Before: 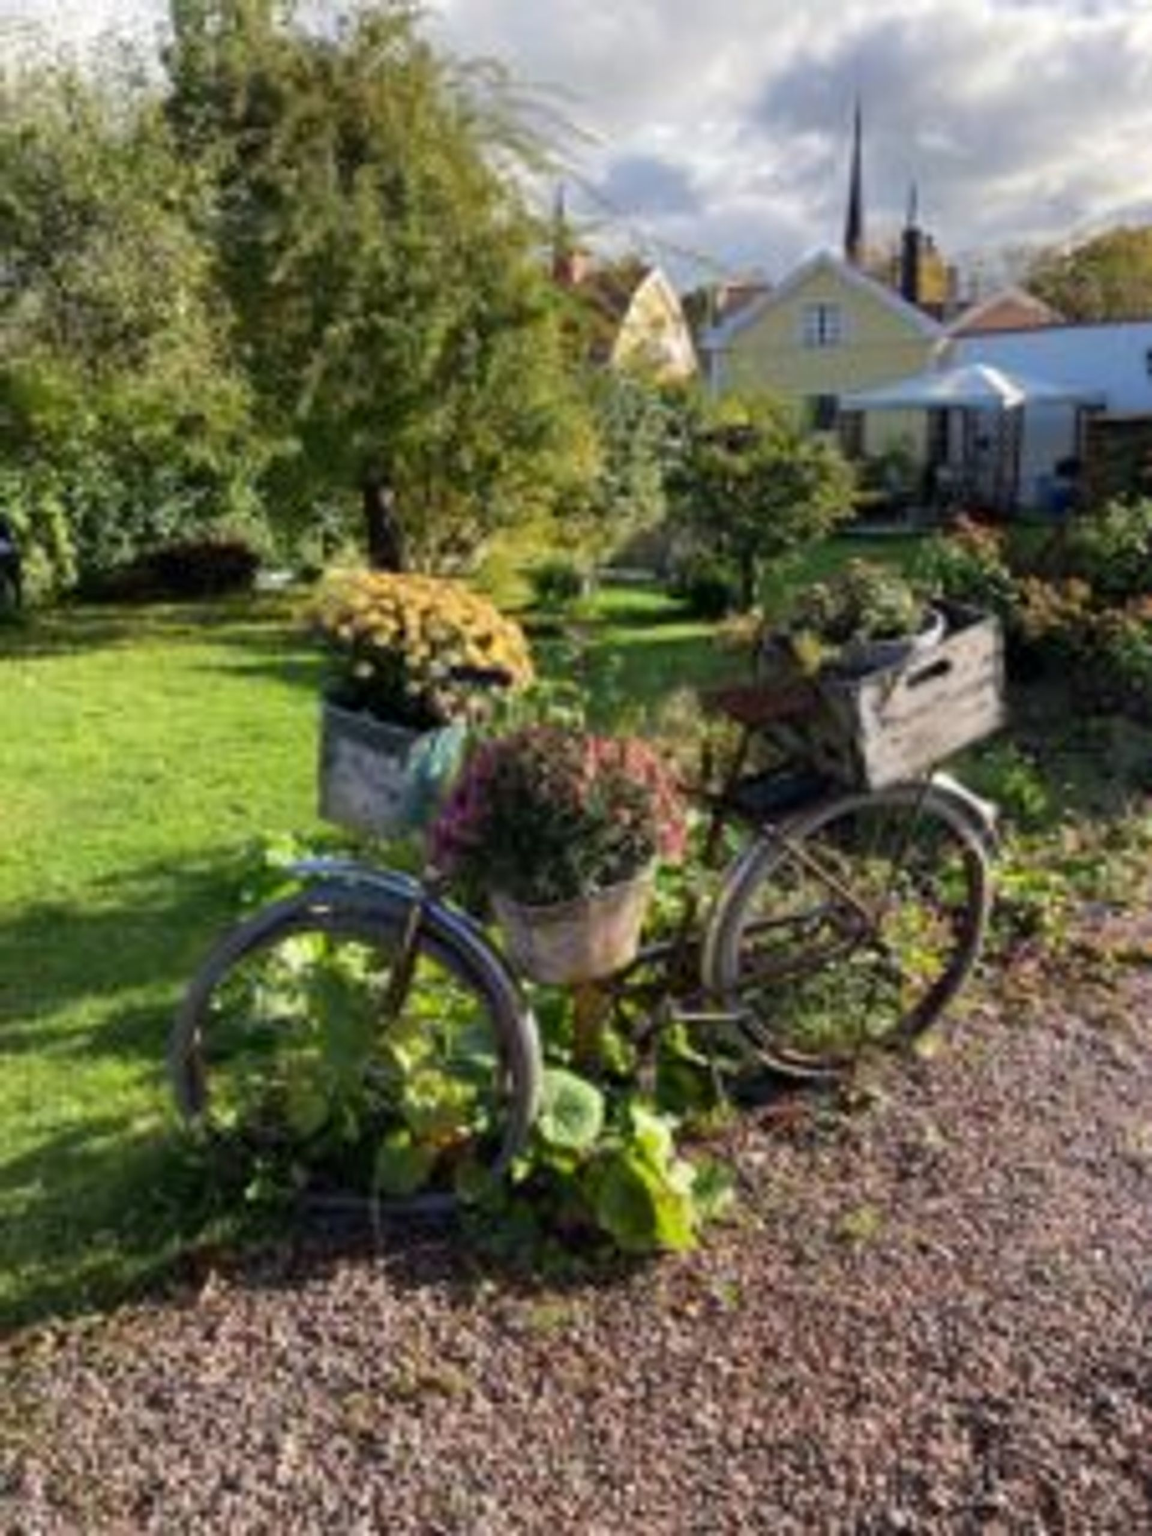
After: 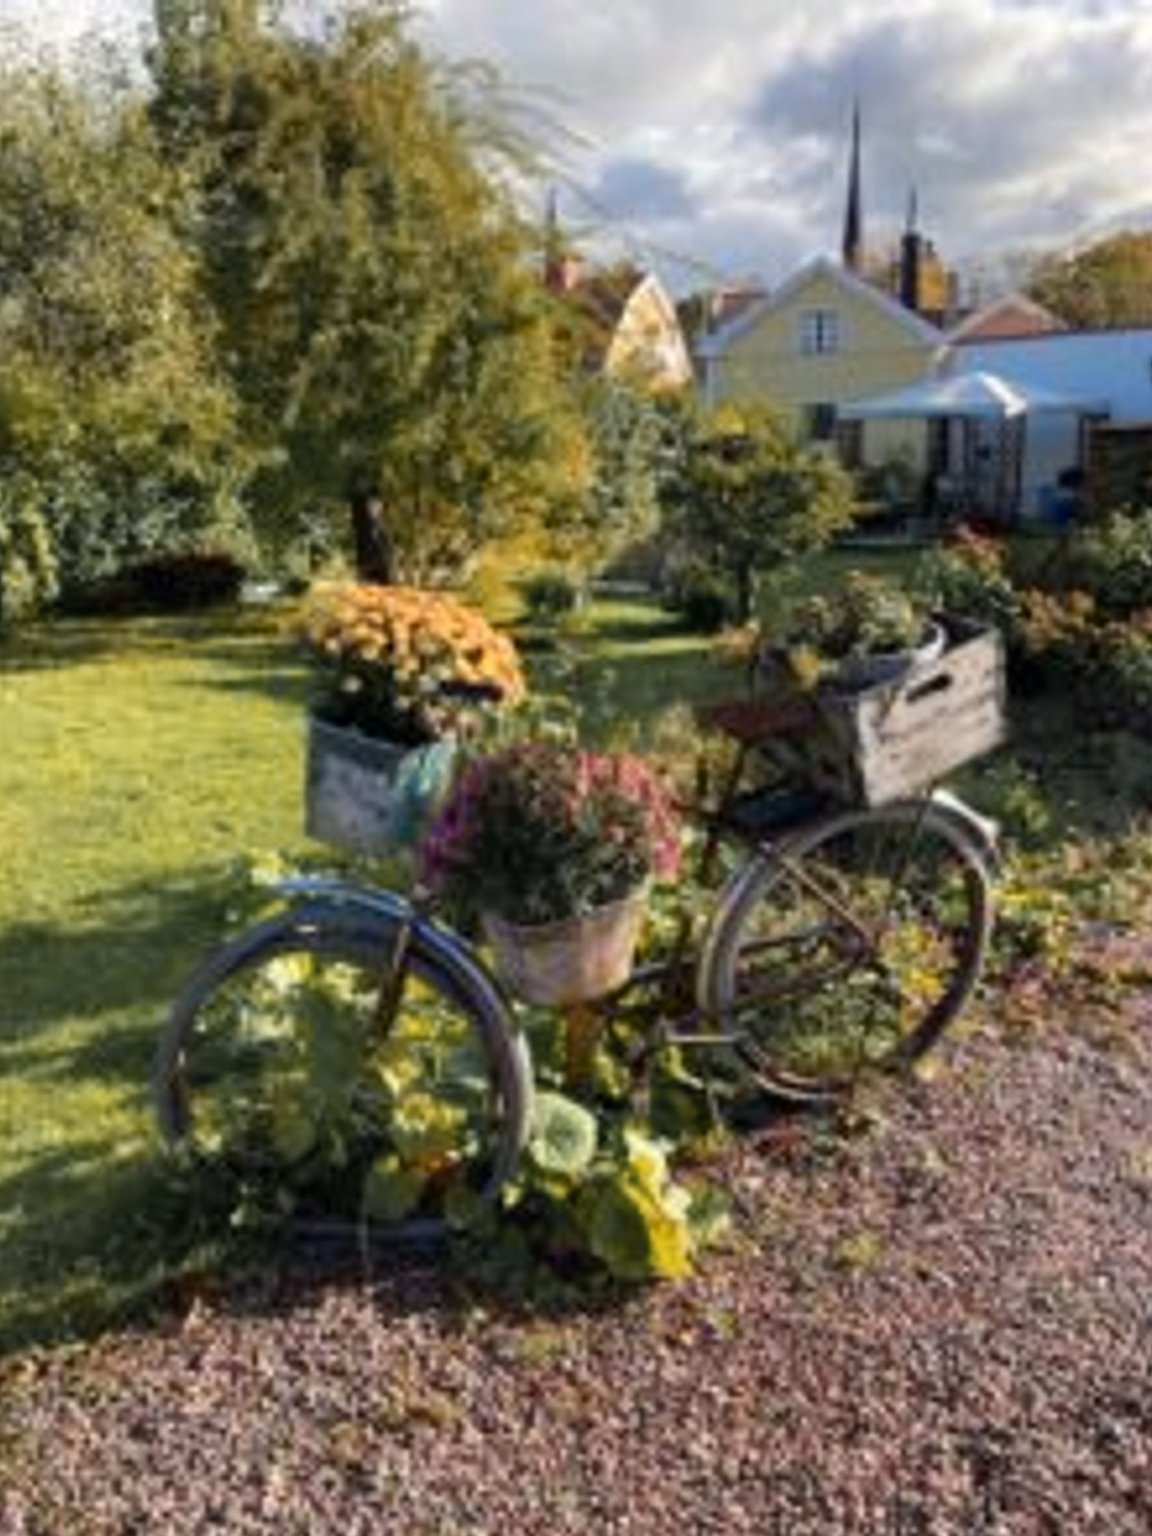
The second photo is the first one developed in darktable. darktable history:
crop: left 1.719%, right 0.279%, bottom 2.084%
color zones: curves: ch1 [(0.263, 0.53) (0.376, 0.287) (0.487, 0.512) (0.748, 0.547) (1, 0.513)]; ch2 [(0.262, 0.45) (0.751, 0.477)]
